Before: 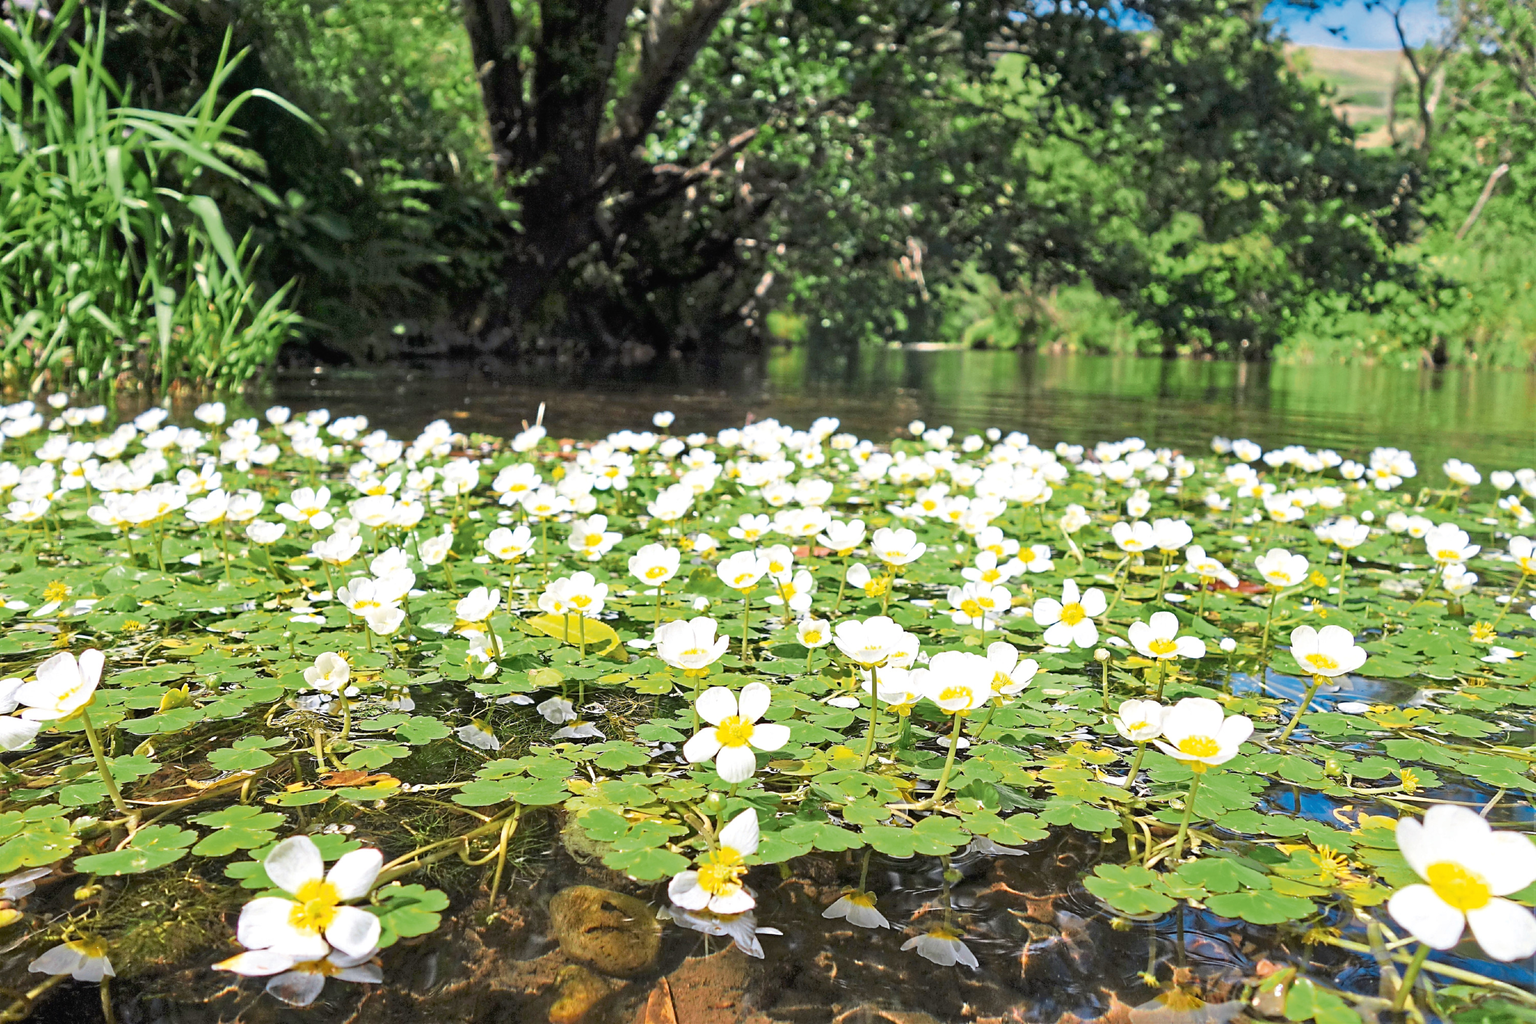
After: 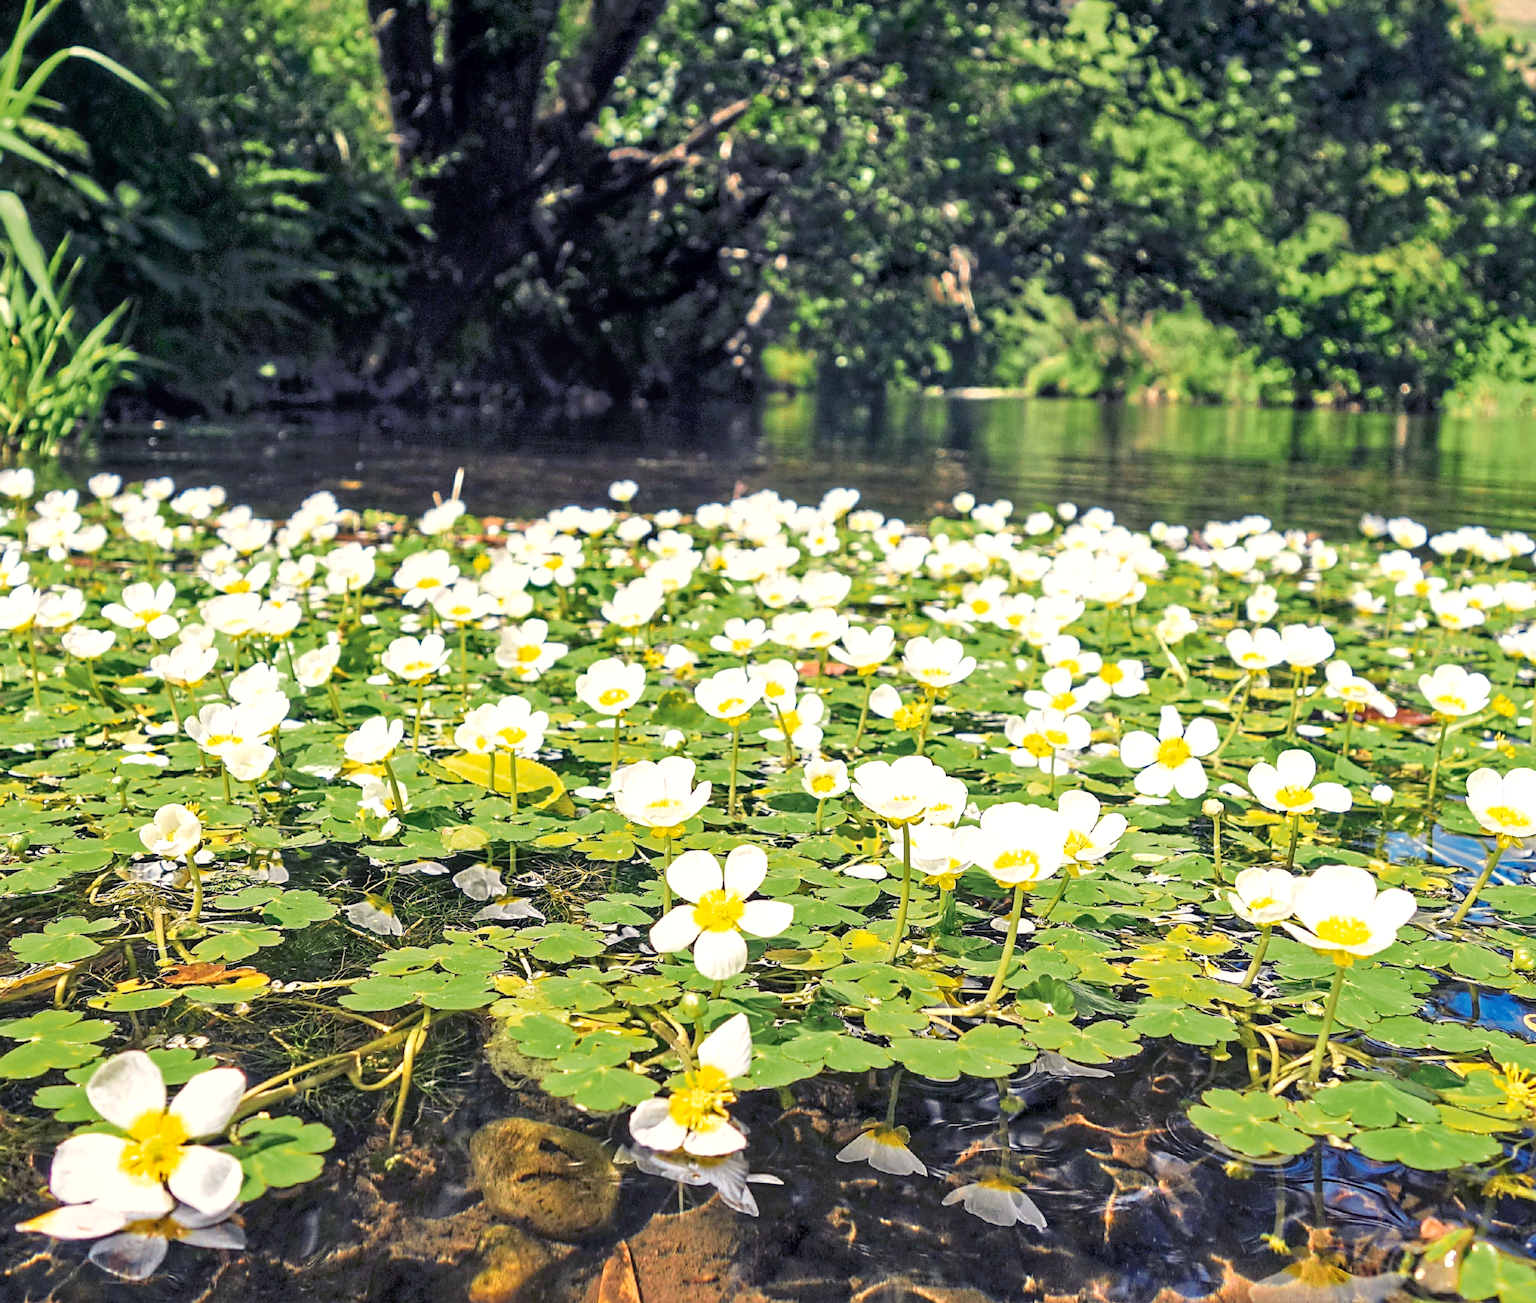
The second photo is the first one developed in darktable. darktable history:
crop and rotate: left 13.073%, top 5.309%, right 12.533%
color balance rgb: shadows lift › luminance -28.343%, shadows lift › chroma 15.113%, shadows lift › hue 269.43°, highlights gain › chroma 3.097%, highlights gain › hue 73.52°, perceptual saturation grading › global saturation 0.18%, perceptual brilliance grading › global brilliance 3.456%
local contrast: on, module defaults
